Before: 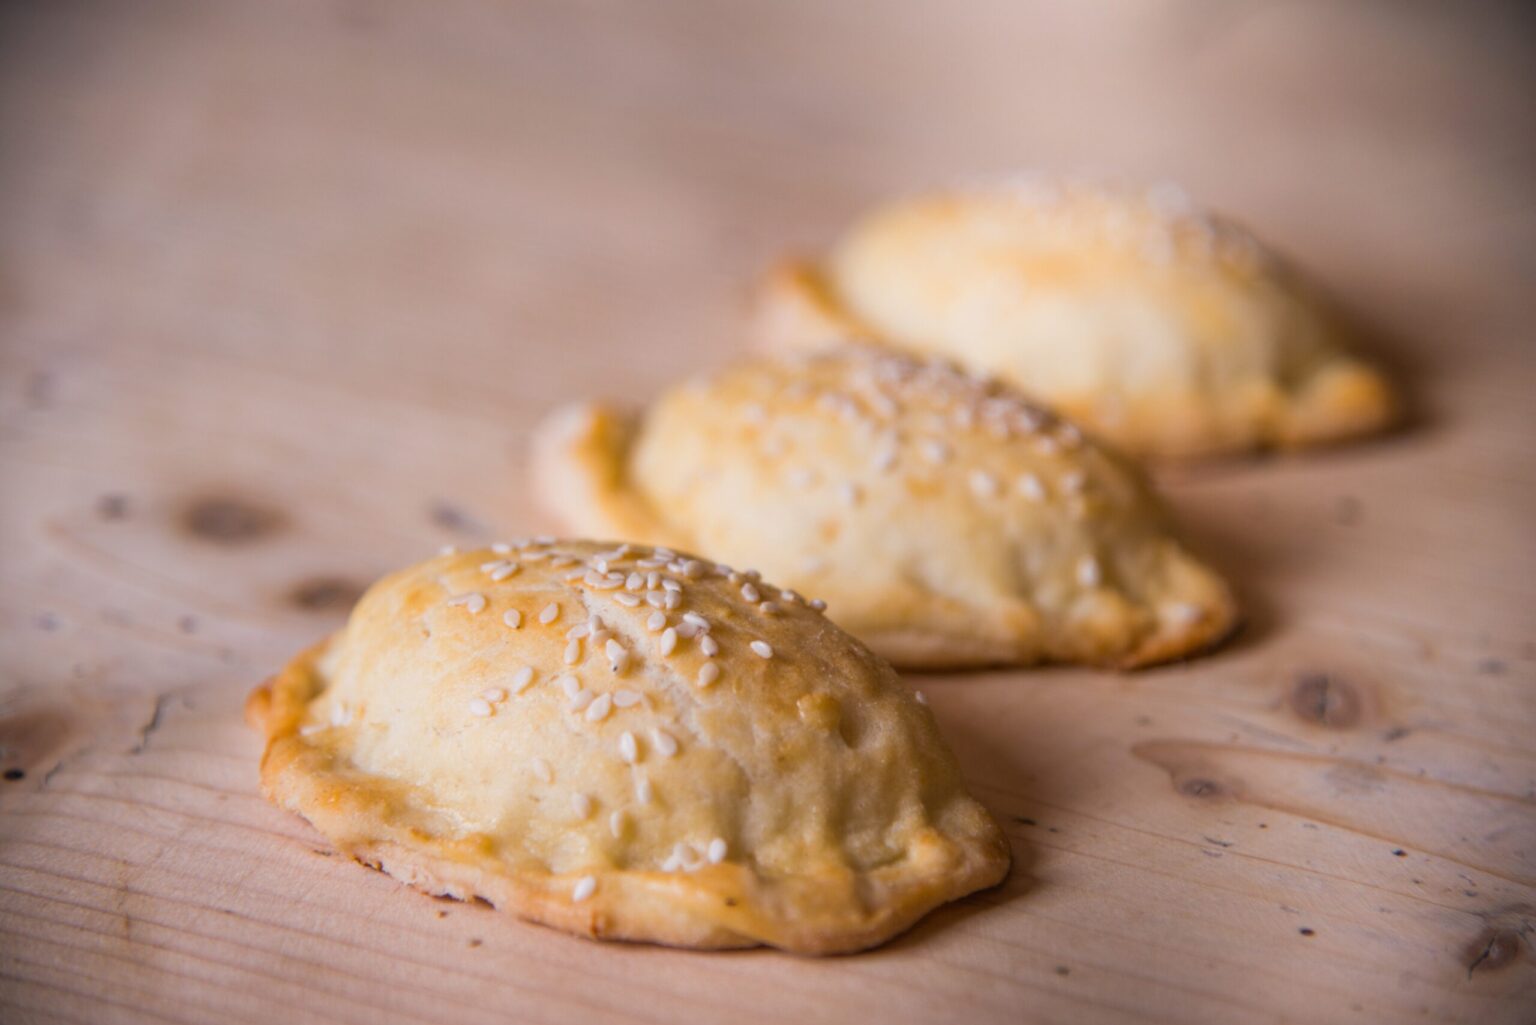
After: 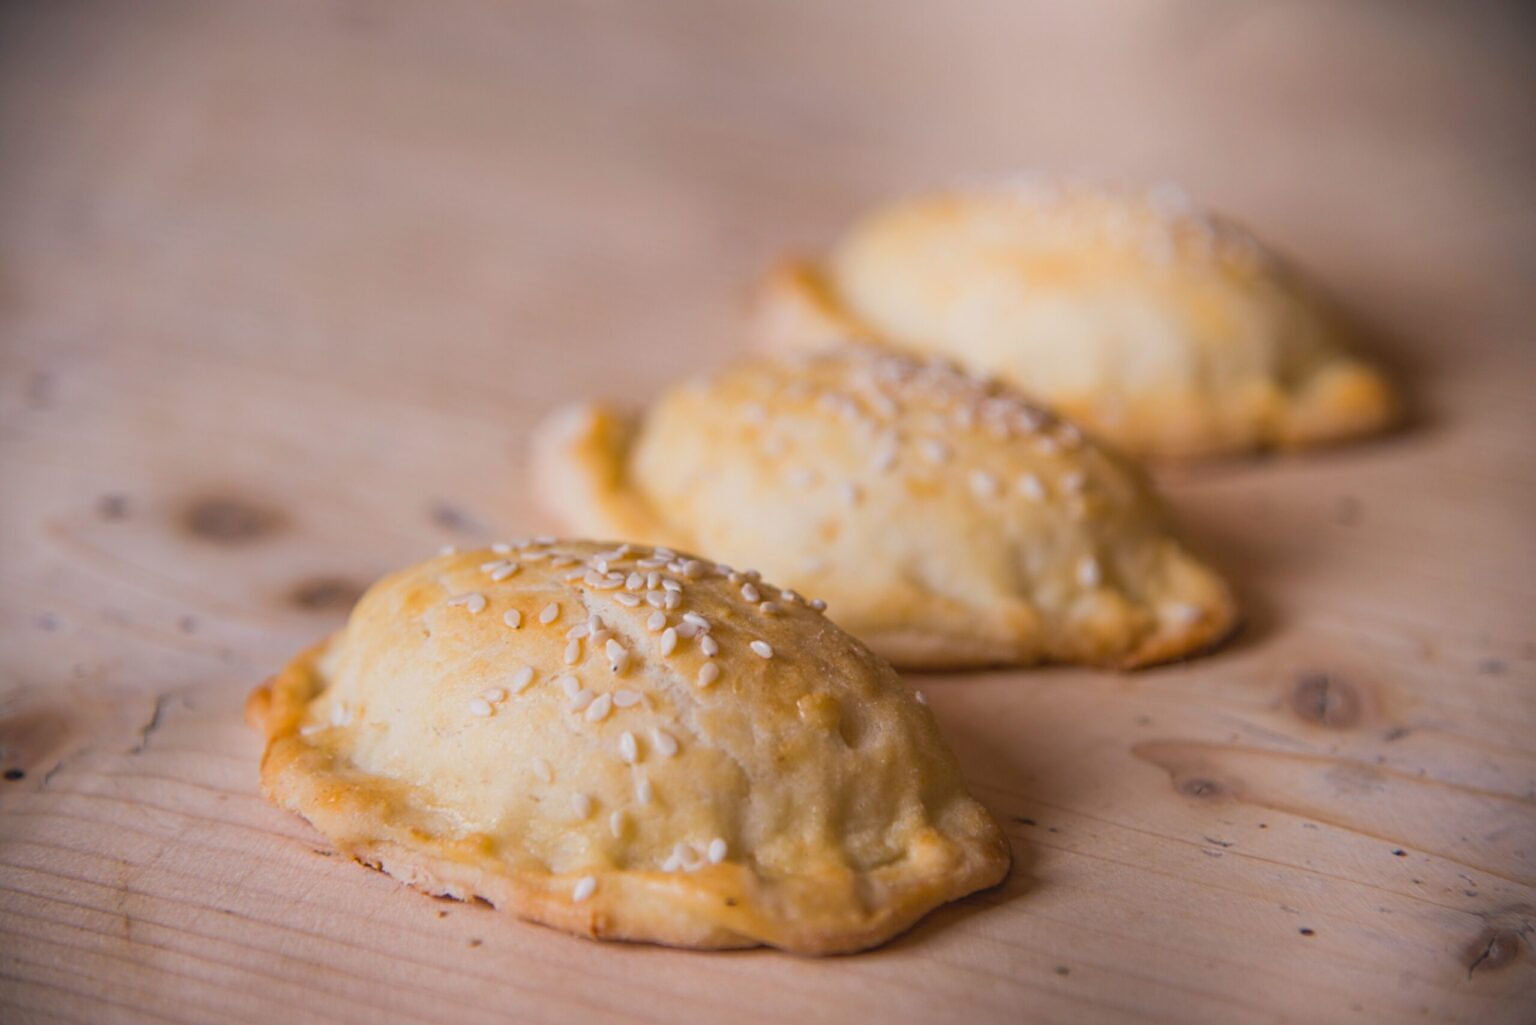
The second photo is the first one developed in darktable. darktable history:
sharpen: on, module defaults
contrast brightness saturation: contrast -0.11
